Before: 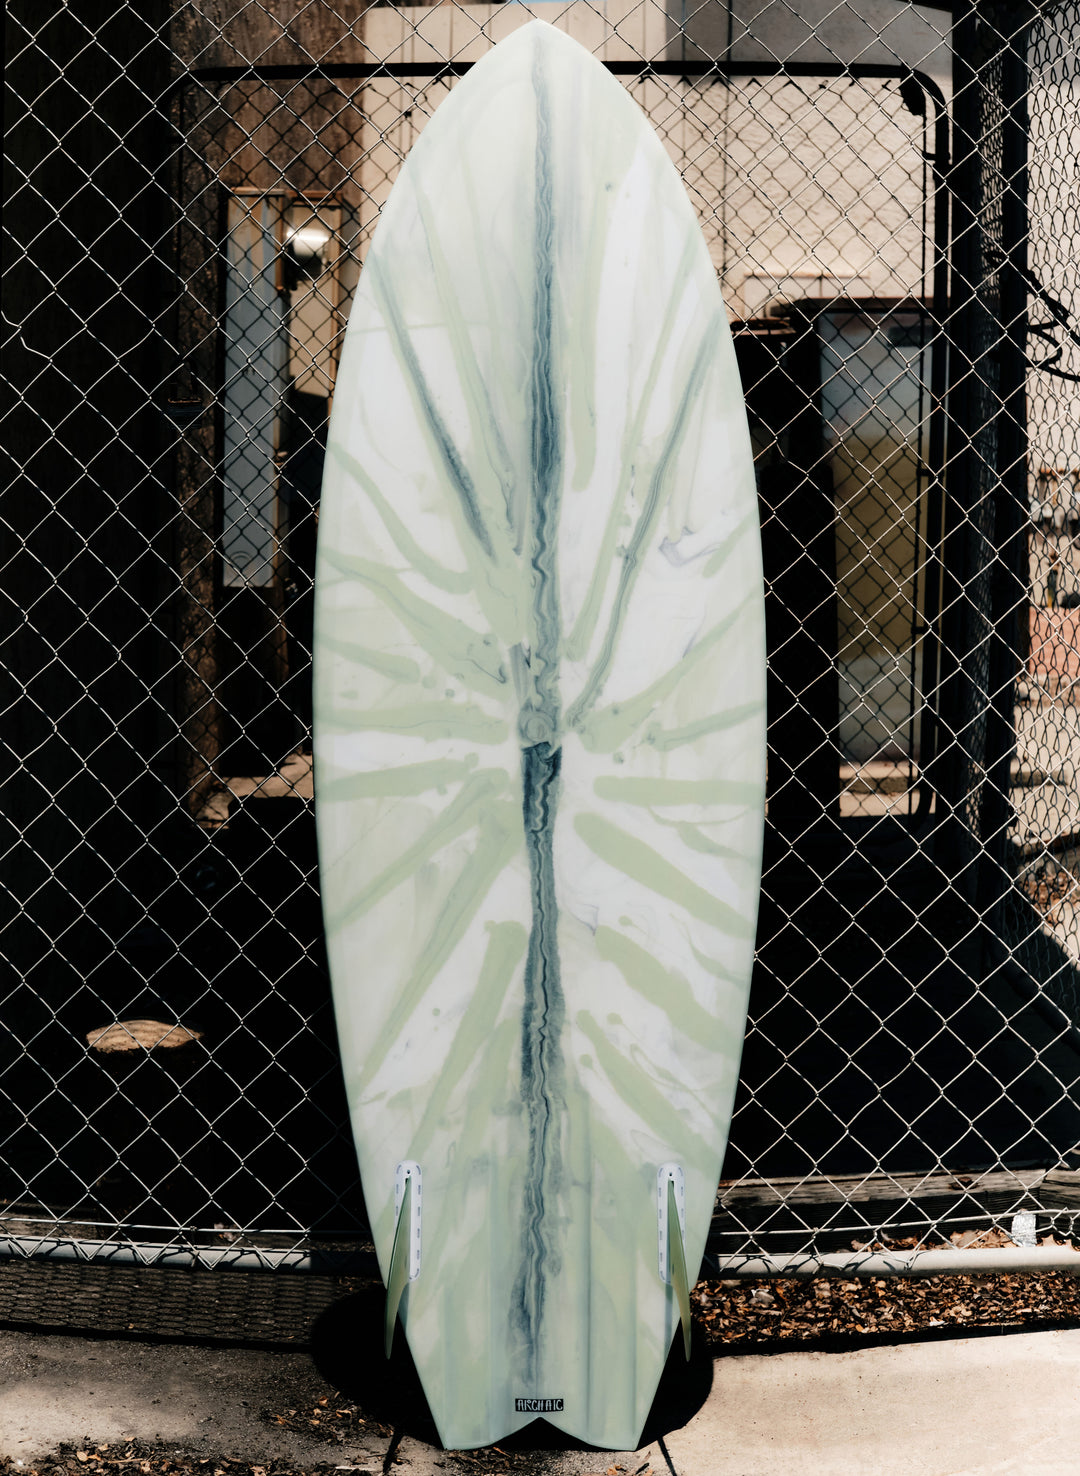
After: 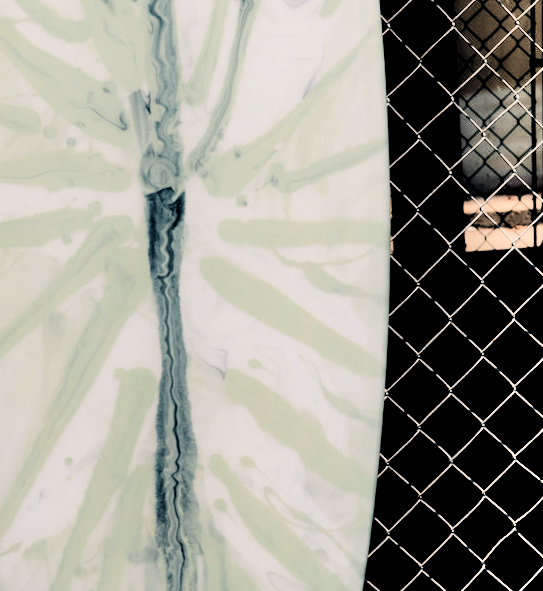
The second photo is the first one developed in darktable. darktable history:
local contrast: highlights 100%, shadows 100%, detail 120%, midtone range 0.2
crop: left 35.03%, top 36.625%, right 14.663%, bottom 20.057%
filmic rgb: black relative exposure -5 EV, hardness 2.88, contrast 1.2
color balance rgb: shadows lift › hue 87.51°, highlights gain › chroma 1.62%, highlights gain › hue 55.1°, global offset › chroma 0.1%, global offset › hue 253.66°, linear chroma grading › global chroma 0.5%
rotate and perspective: rotation -2°, crop left 0.022, crop right 0.978, crop top 0.049, crop bottom 0.951
shadows and highlights: radius 110.86, shadows 51.09, white point adjustment 9.16, highlights -4.17, highlights color adjustment 32.2%, soften with gaussian
